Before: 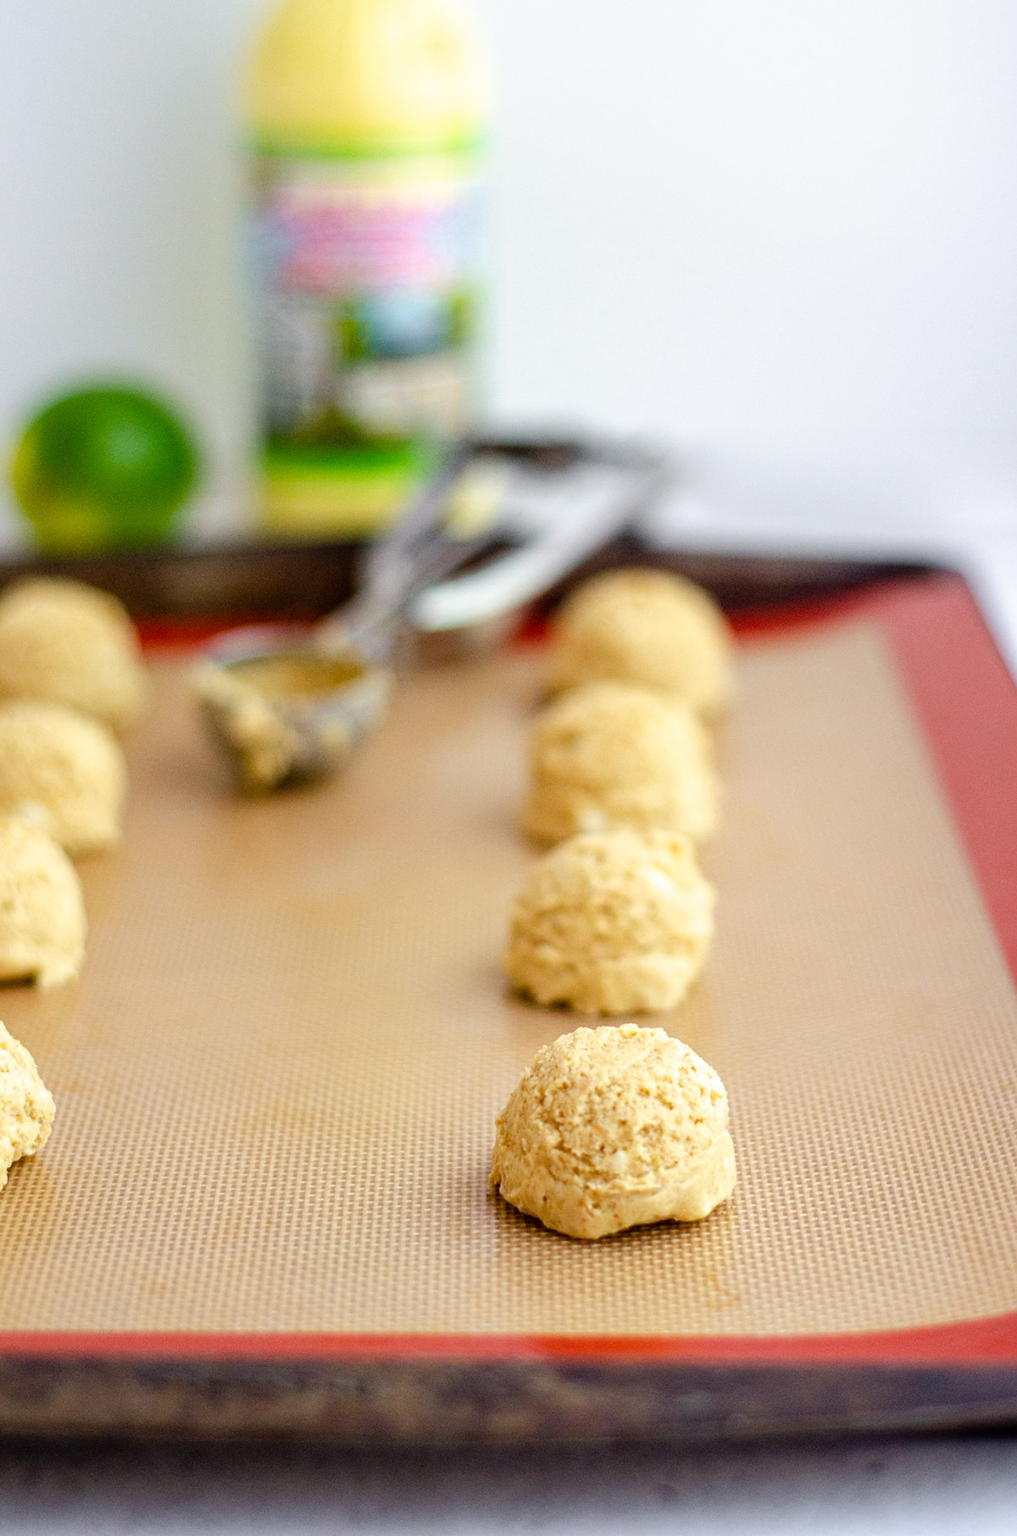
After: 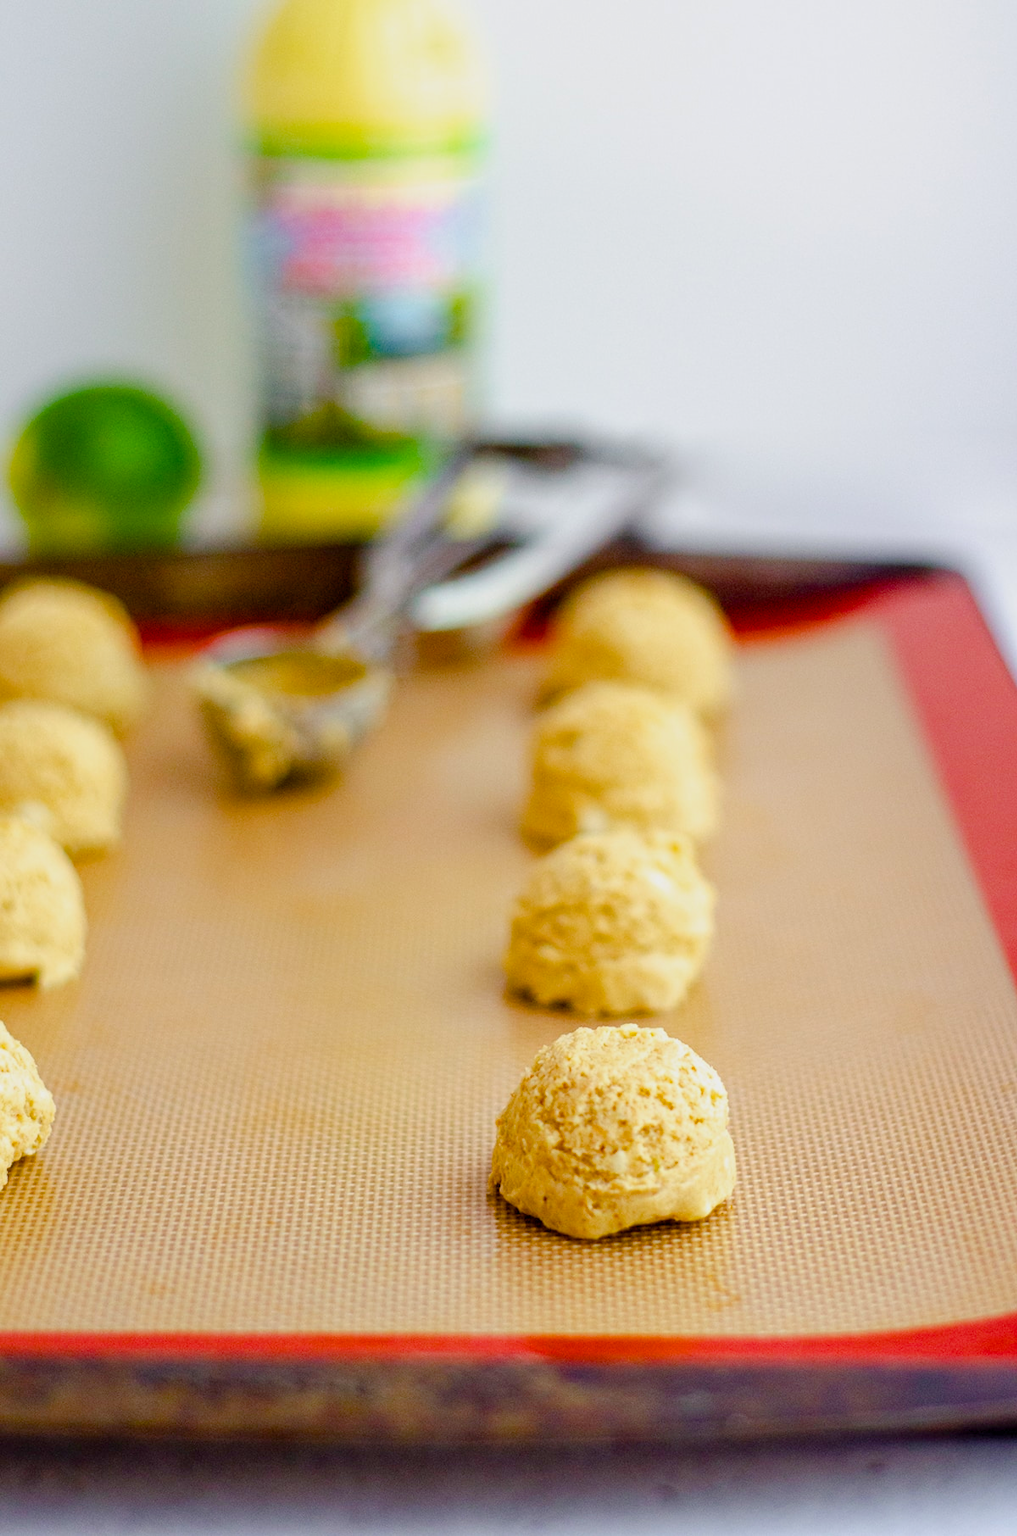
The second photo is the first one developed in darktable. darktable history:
color balance rgb: perceptual saturation grading › global saturation 43.705%, perceptual saturation grading › highlights -25.828%, perceptual saturation grading › shadows 49.469%, contrast -9.956%
